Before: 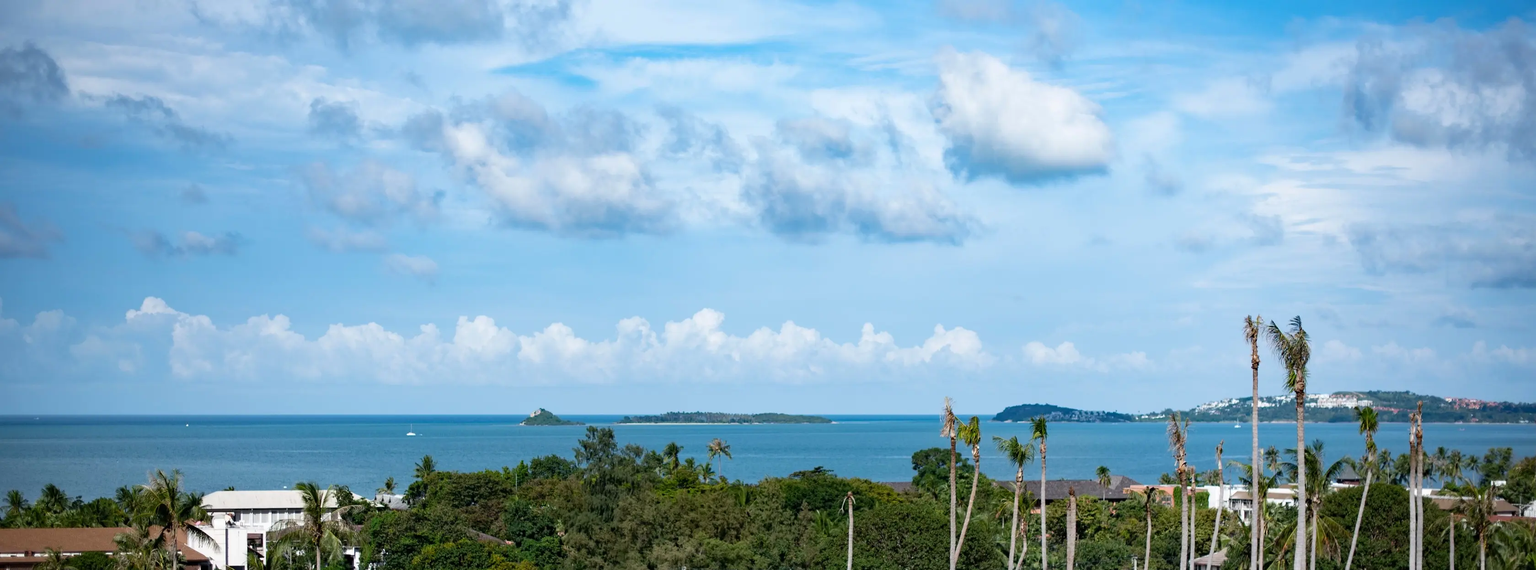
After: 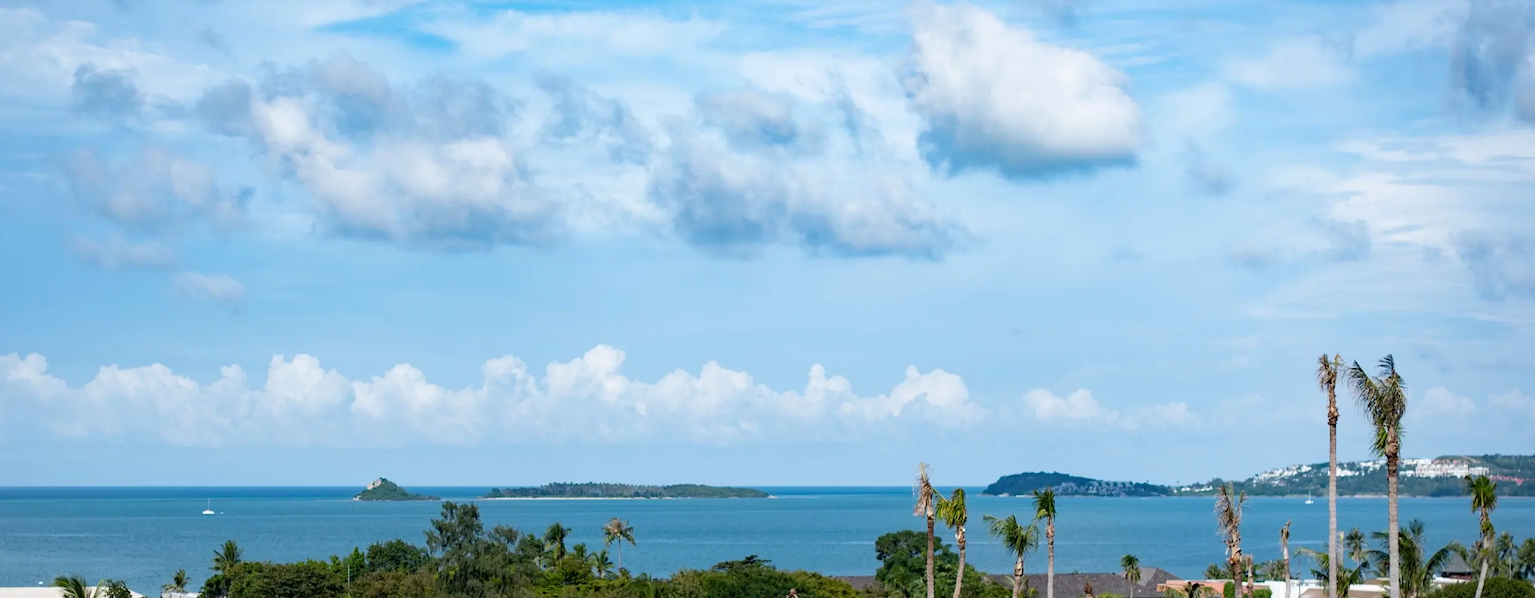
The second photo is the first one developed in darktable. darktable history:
crop: left 16.609%, top 8.76%, right 8.289%, bottom 12.438%
